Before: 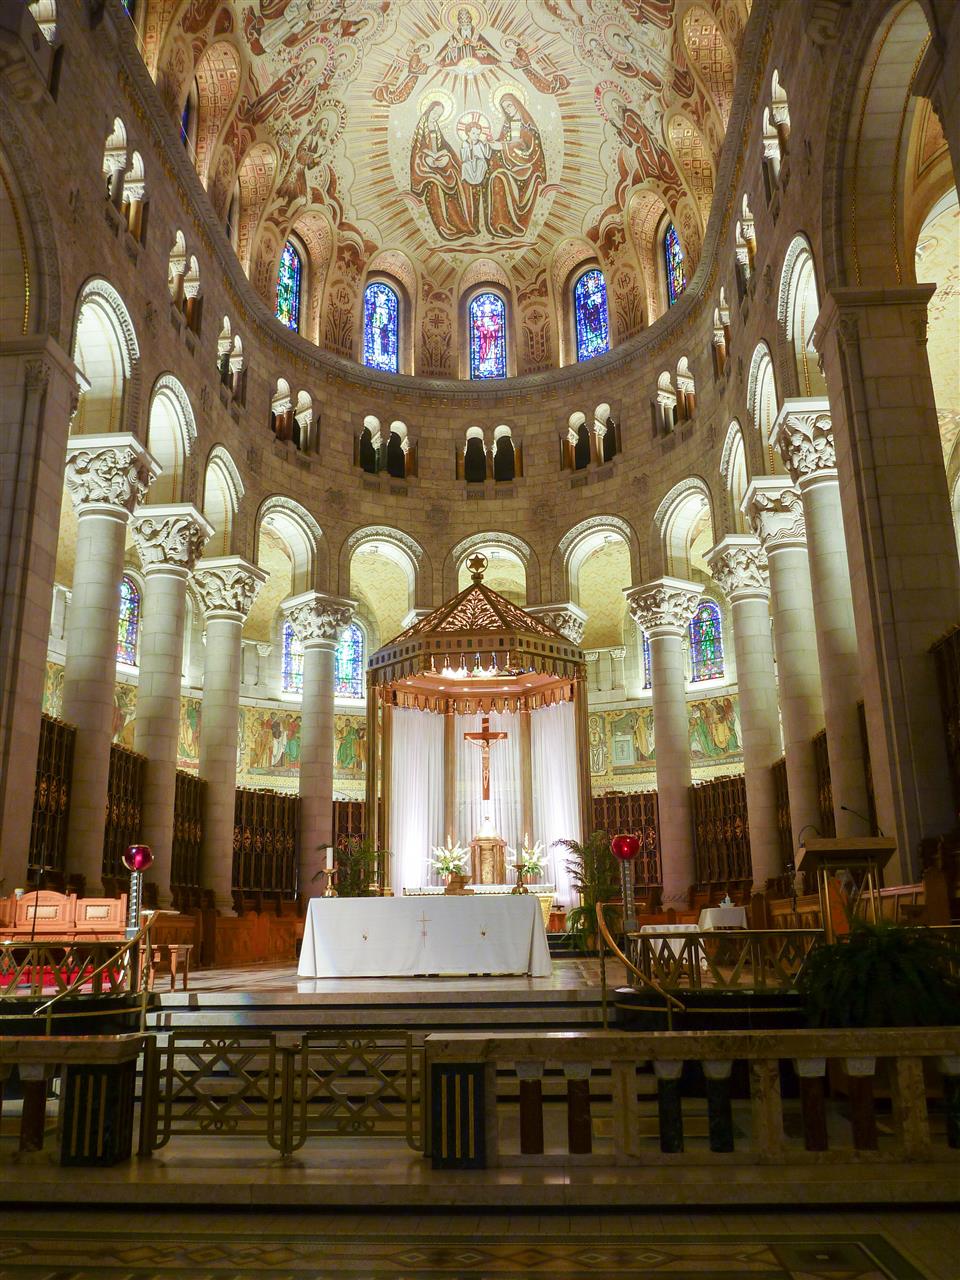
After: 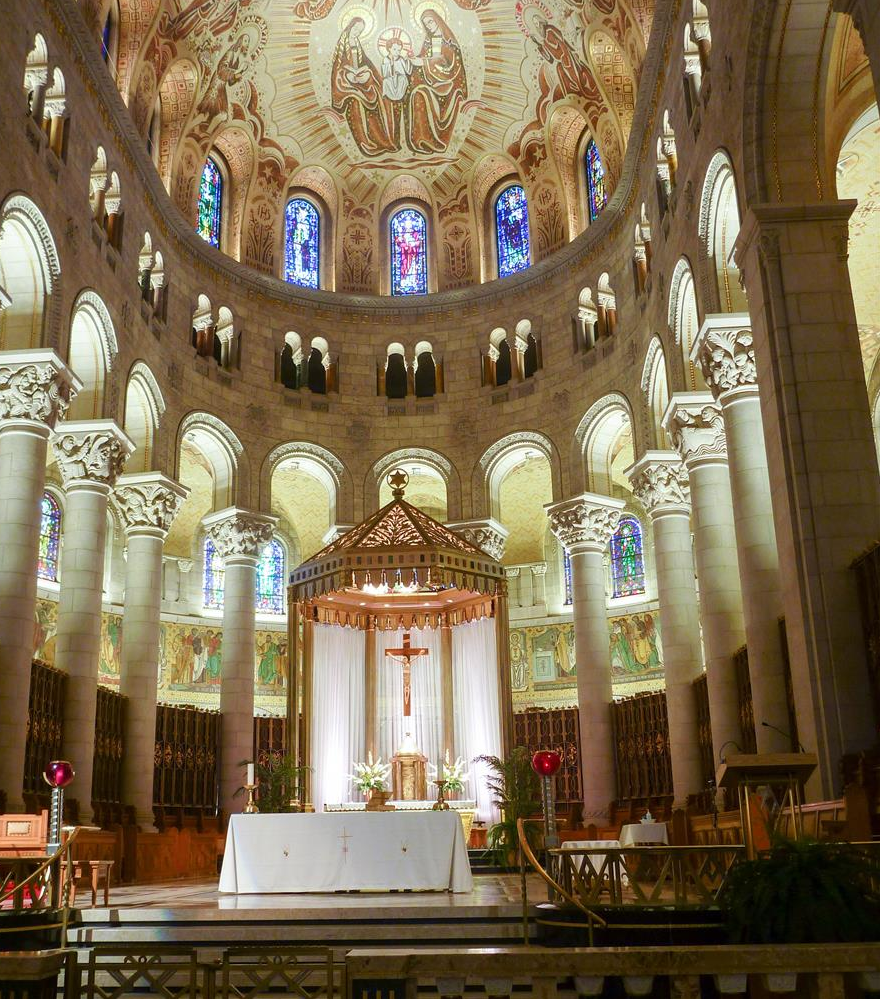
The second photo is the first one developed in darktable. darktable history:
crop: left 8.299%, top 6.575%, bottom 15.352%
